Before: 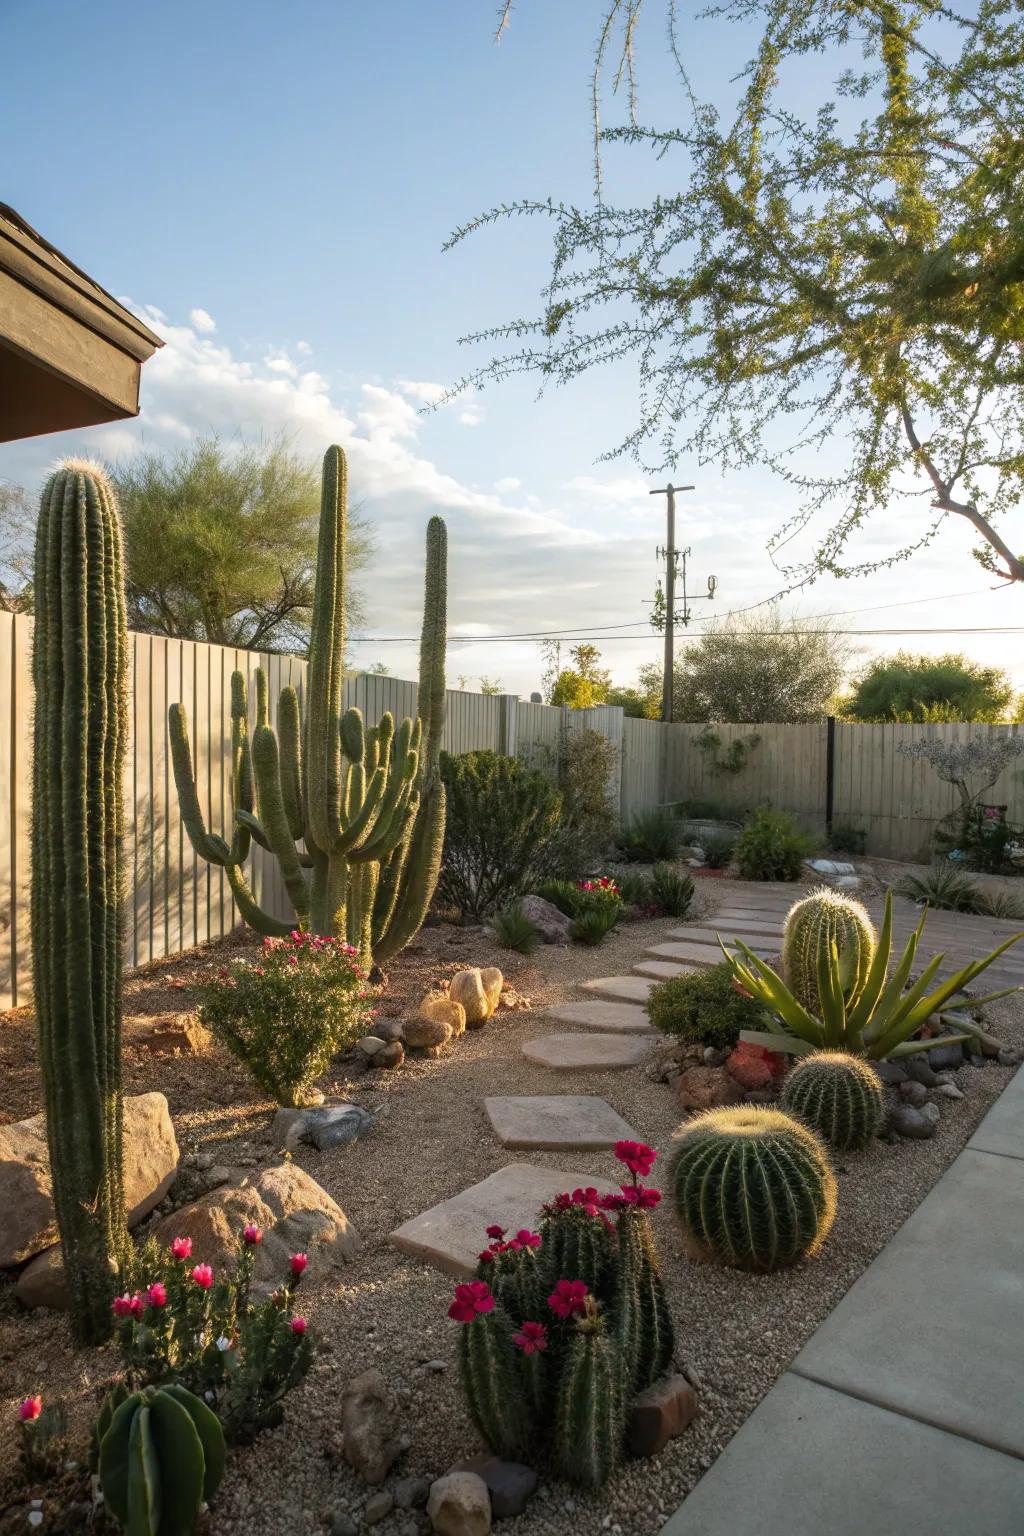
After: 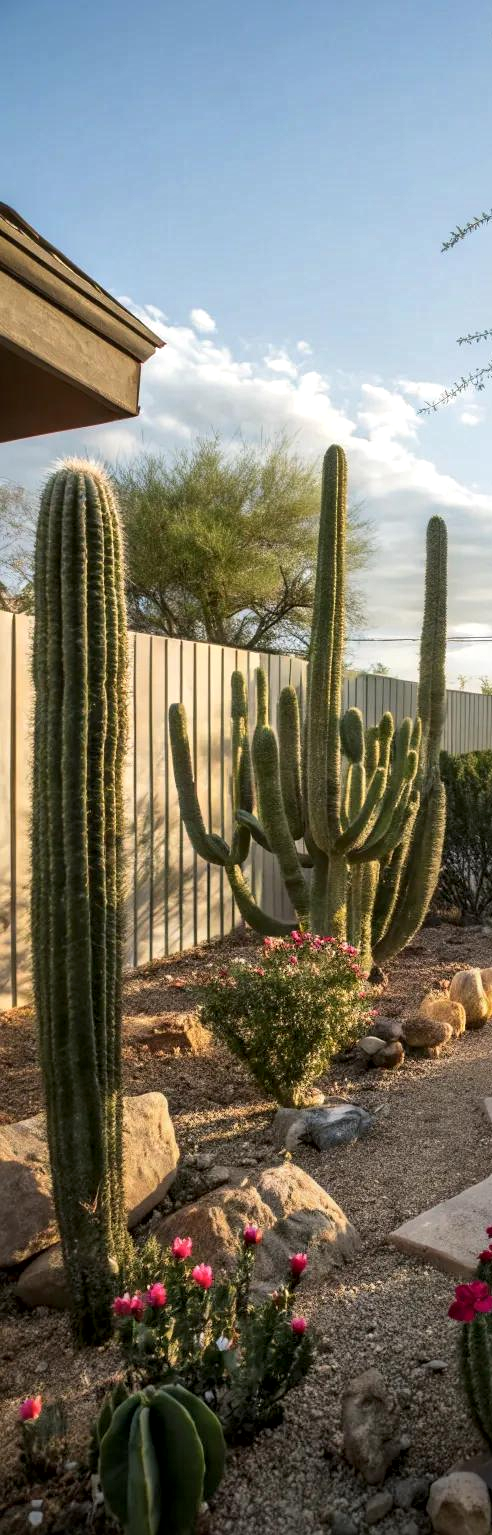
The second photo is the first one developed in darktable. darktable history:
local contrast: mode bilateral grid, contrast 21, coarseness 51, detail 150%, midtone range 0.2
crop and rotate: left 0.04%, top 0%, right 51.827%
